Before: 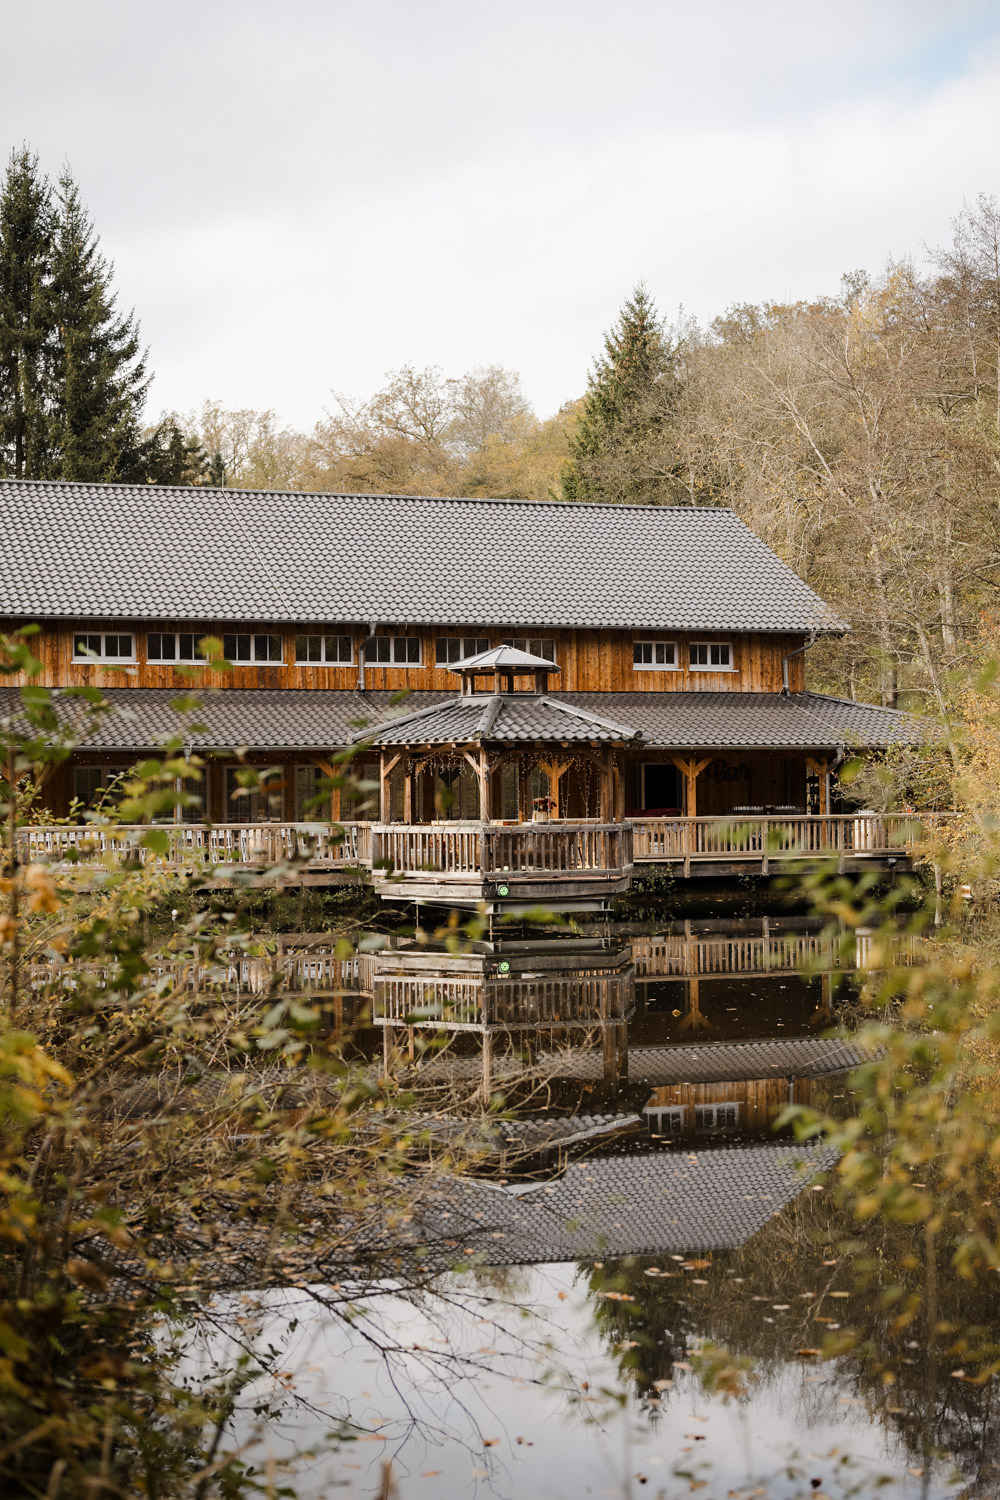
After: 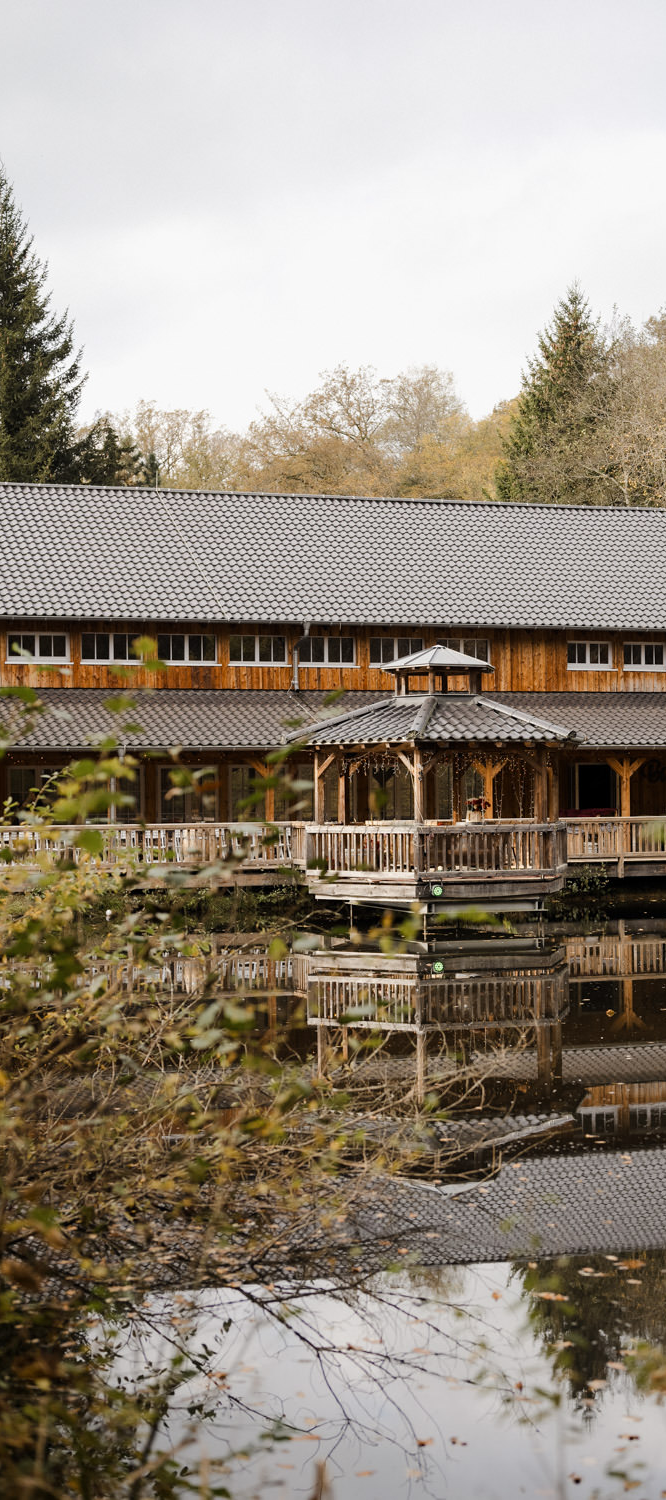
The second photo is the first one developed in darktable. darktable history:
crop and rotate: left 6.601%, right 26.787%
